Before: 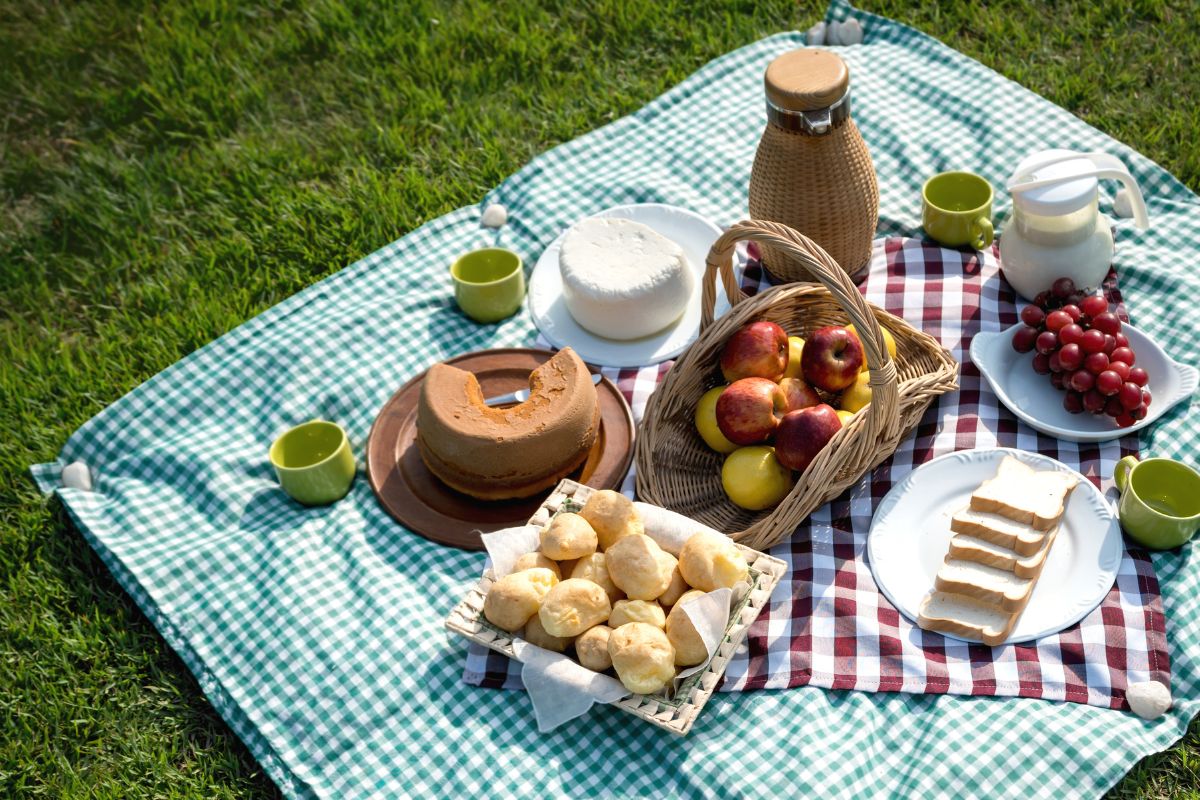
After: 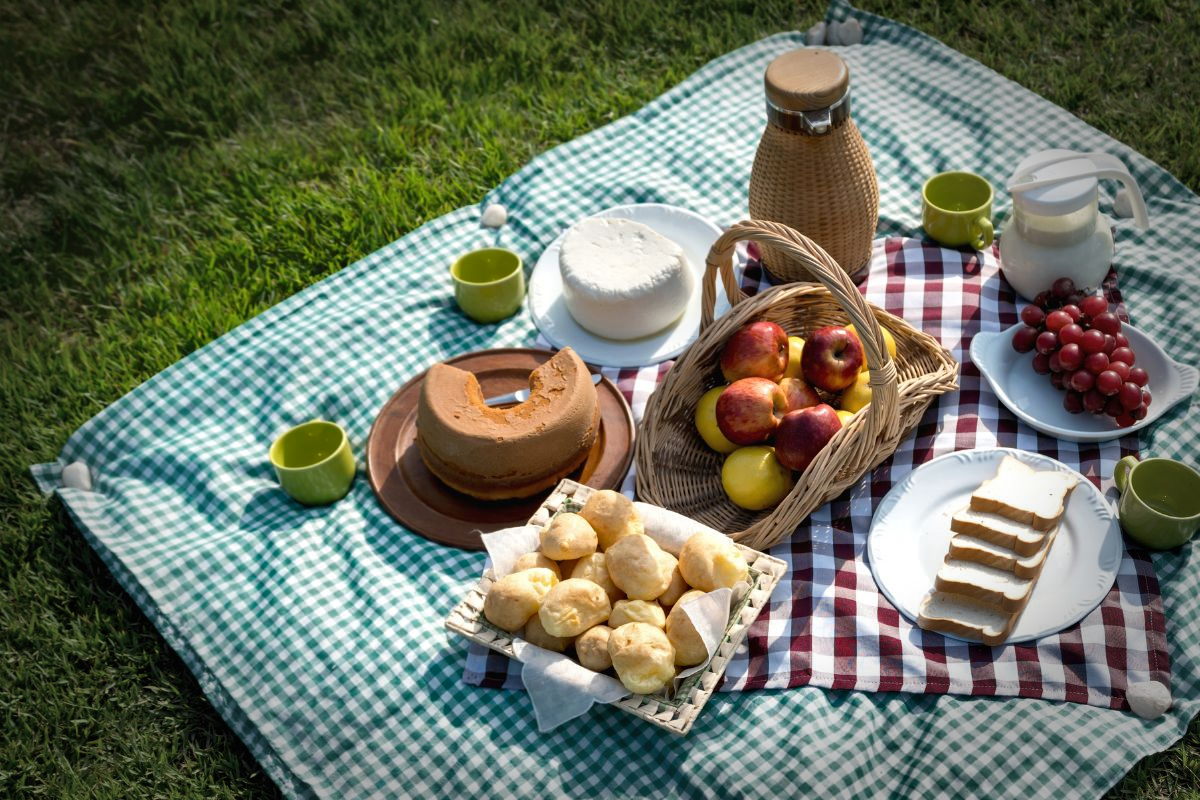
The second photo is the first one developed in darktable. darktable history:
shadows and highlights: shadows 24.5, highlights -78.15, soften with gaussian
vignetting: fall-off start 66.7%, fall-off radius 39.74%, brightness -0.576, saturation -0.258, automatic ratio true, width/height ratio 0.671, dithering 16-bit output
